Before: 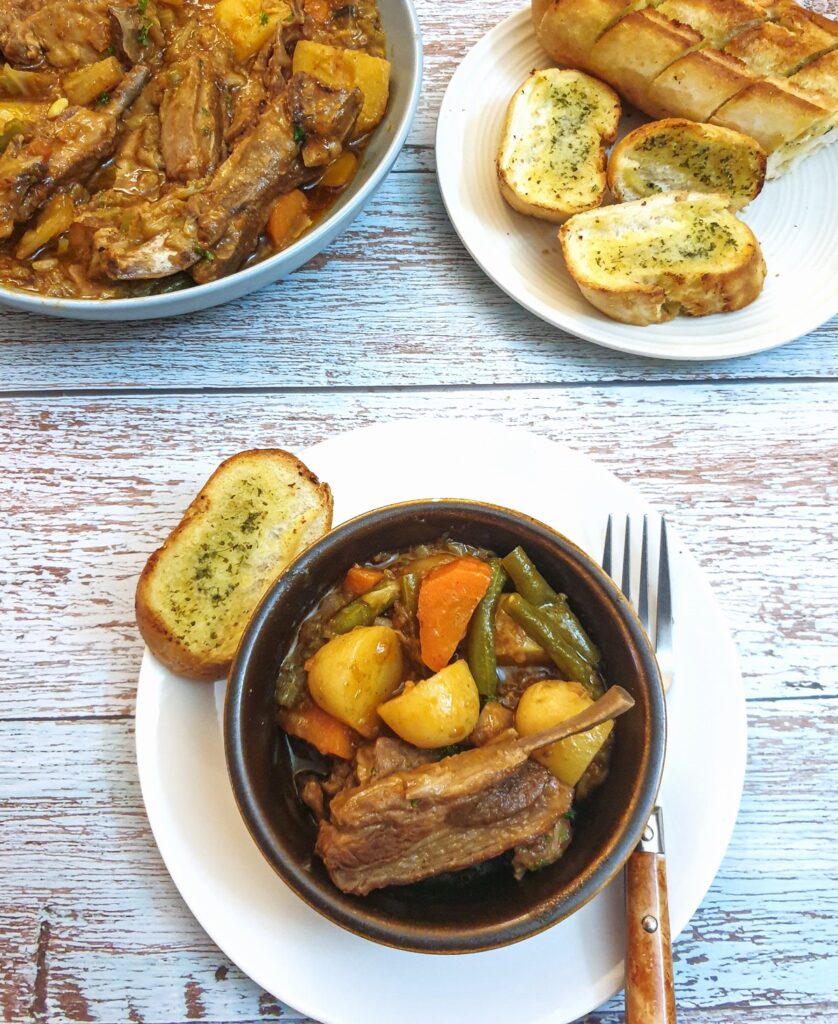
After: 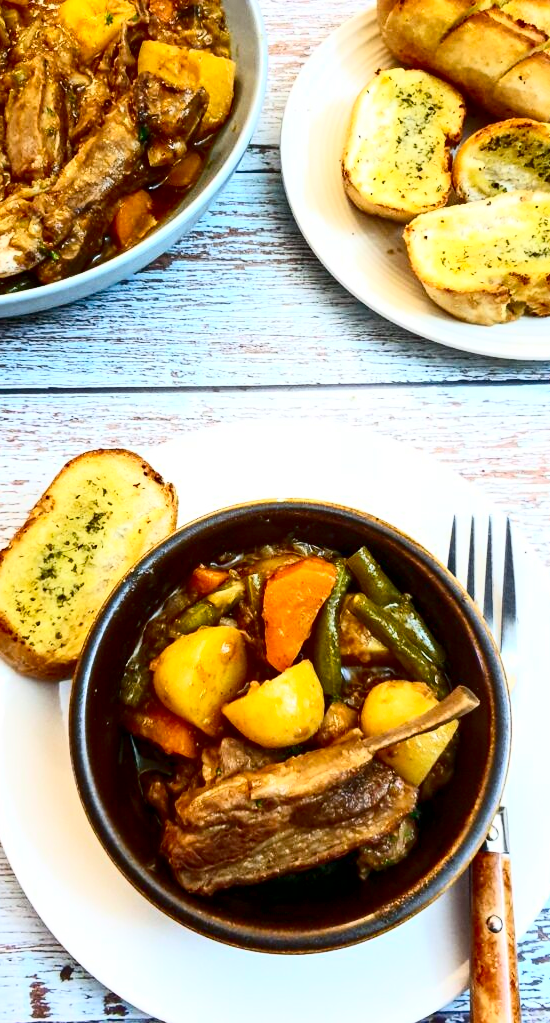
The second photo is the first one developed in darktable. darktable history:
contrast brightness saturation: contrast 0.409, brightness 0.042, saturation 0.26
crop and rotate: left 18.598%, right 15.706%
exposure: black level correction 0.01, exposure 0.015 EV, compensate exposure bias true, compensate highlight preservation false
